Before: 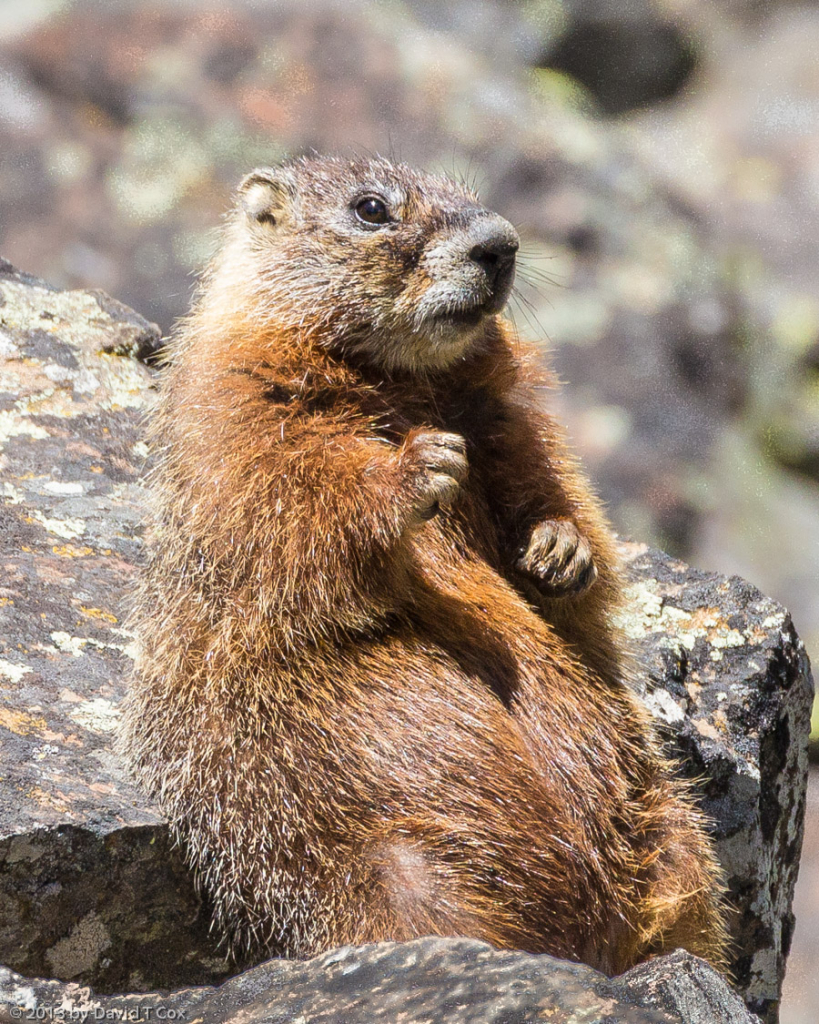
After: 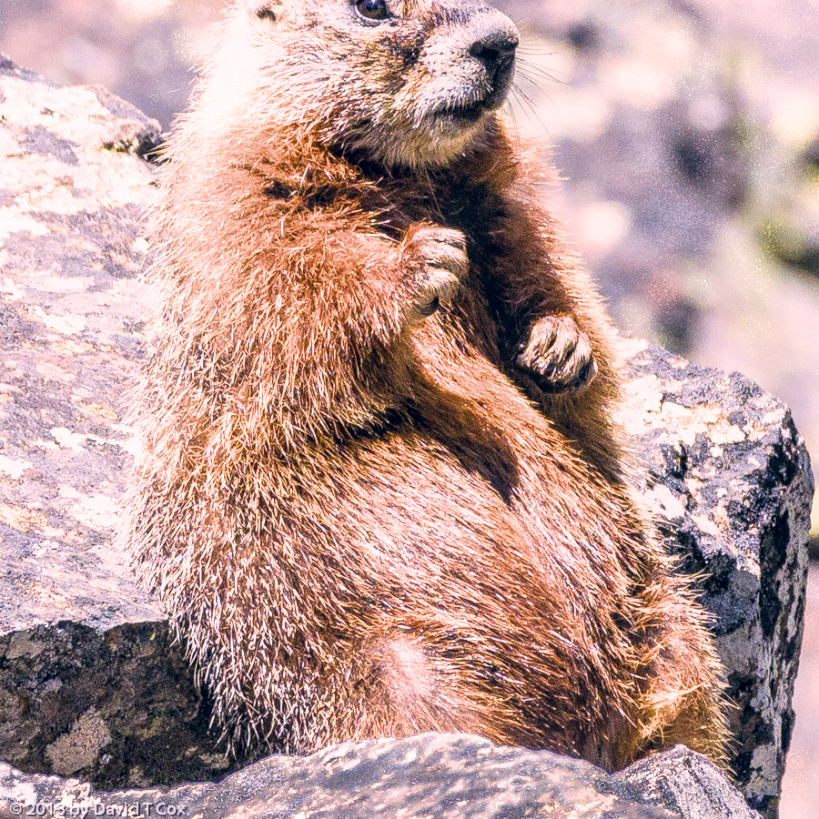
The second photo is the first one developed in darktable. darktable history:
color calibration: illuminant as shot in camera, x 0.358, y 0.373, temperature 4628.91 K
filmic rgb: middle gray luminance 9.23%, black relative exposure -10.55 EV, white relative exposure 3.45 EV, threshold 6 EV, target black luminance 0%, hardness 5.98, latitude 59.69%, contrast 1.087, highlights saturation mix 5%, shadows ↔ highlights balance 29.23%, add noise in highlights 0, color science v3 (2019), use custom middle-gray values true, iterations of high-quality reconstruction 0, contrast in highlights soft, enable highlight reconstruction true
color balance rgb: perceptual saturation grading › global saturation 34.05%, global vibrance 5.56%
color correction: highlights a* 14.46, highlights b* 5.85, shadows a* -5.53, shadows b* -15.24, saturation 0.85
crop and rotate: top 19.998%
local contrast: on, module defaults
